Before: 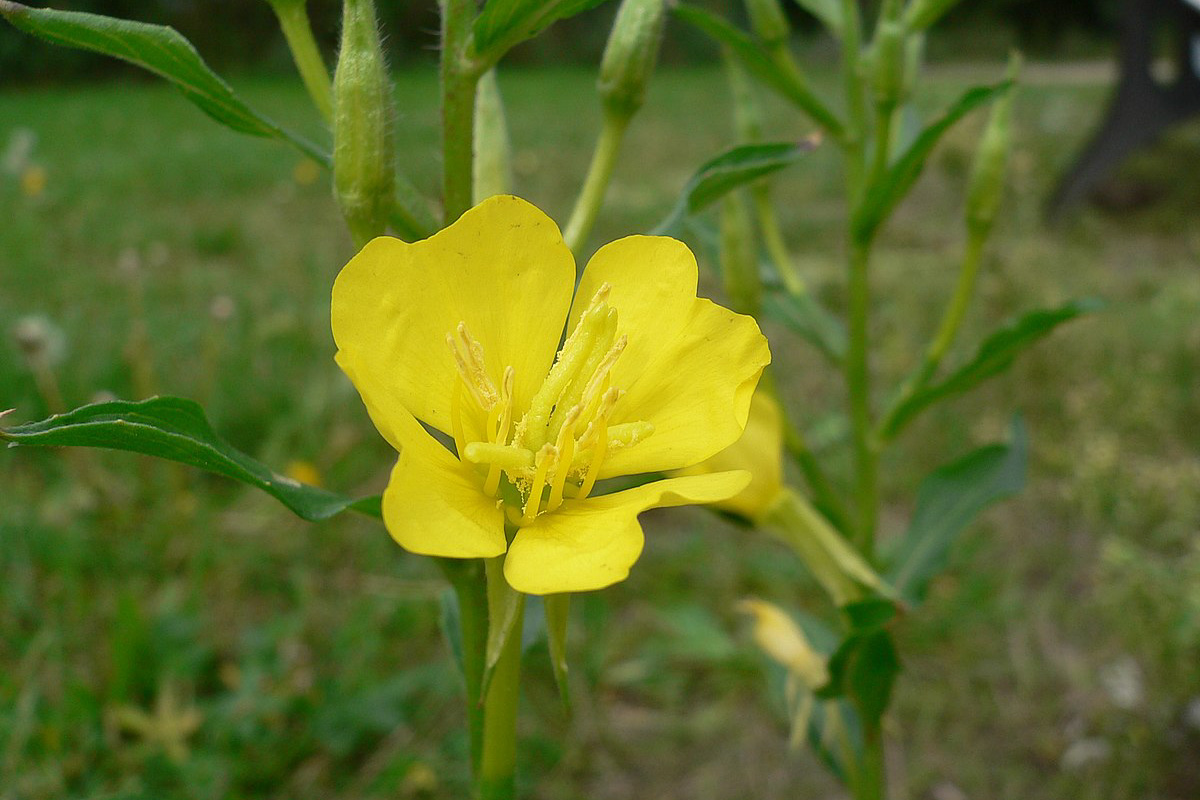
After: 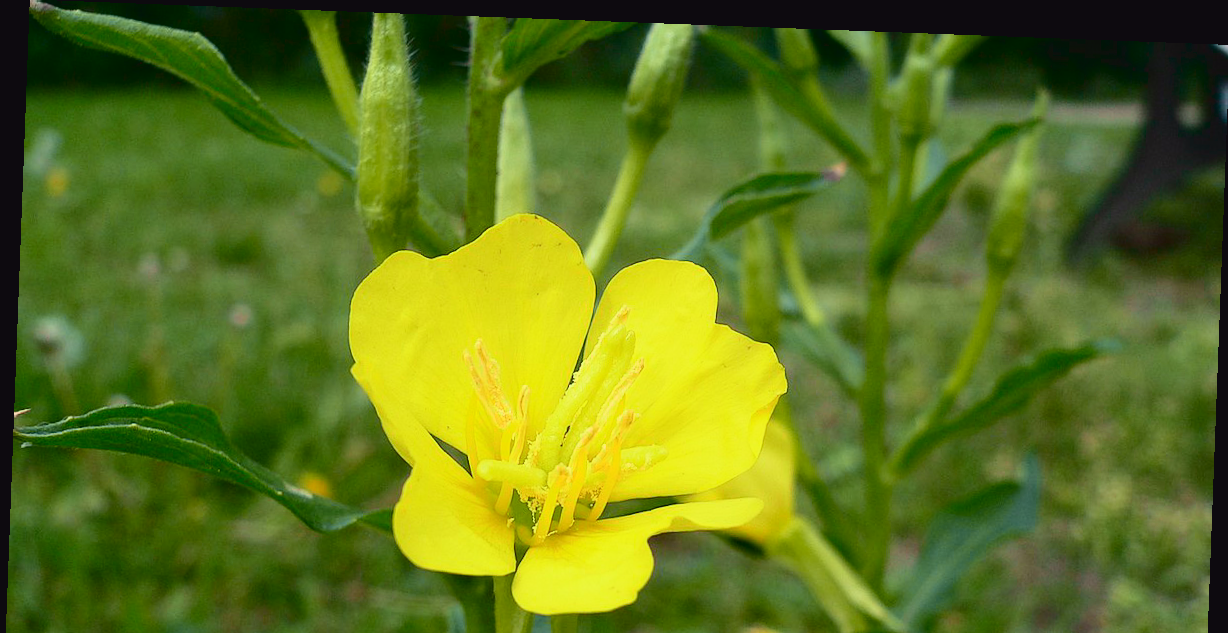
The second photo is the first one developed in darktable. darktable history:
crop: bottom 24.967%
rotate and perspective: rotation 2.17°, automatic cropping off
tone curve: curves: ch0 [(0, 0.031) (0.139, 0.084) (0.311, 0.278) (0.495, 0.544) (0.718, 0.816) (0.841, 0.909) (1, 0.967)]; ch1 [(0, 0) (0.272, 0.249) (0.388, 0.385) (0.479, 0.456) (0.495, 0.497) (0.538, 0.55) (0.578, 0.595) (0.707, 0.778) (1, 1)]; ch2 [(0, 0) (0.125, 0.089) (0.353, 0.329) (0.443, 0.408) (0.502, 0.495) (0.56, 0.553) (0.608, 0.631) (1, 1)], color space Lab, independent channels, preserve colors none
